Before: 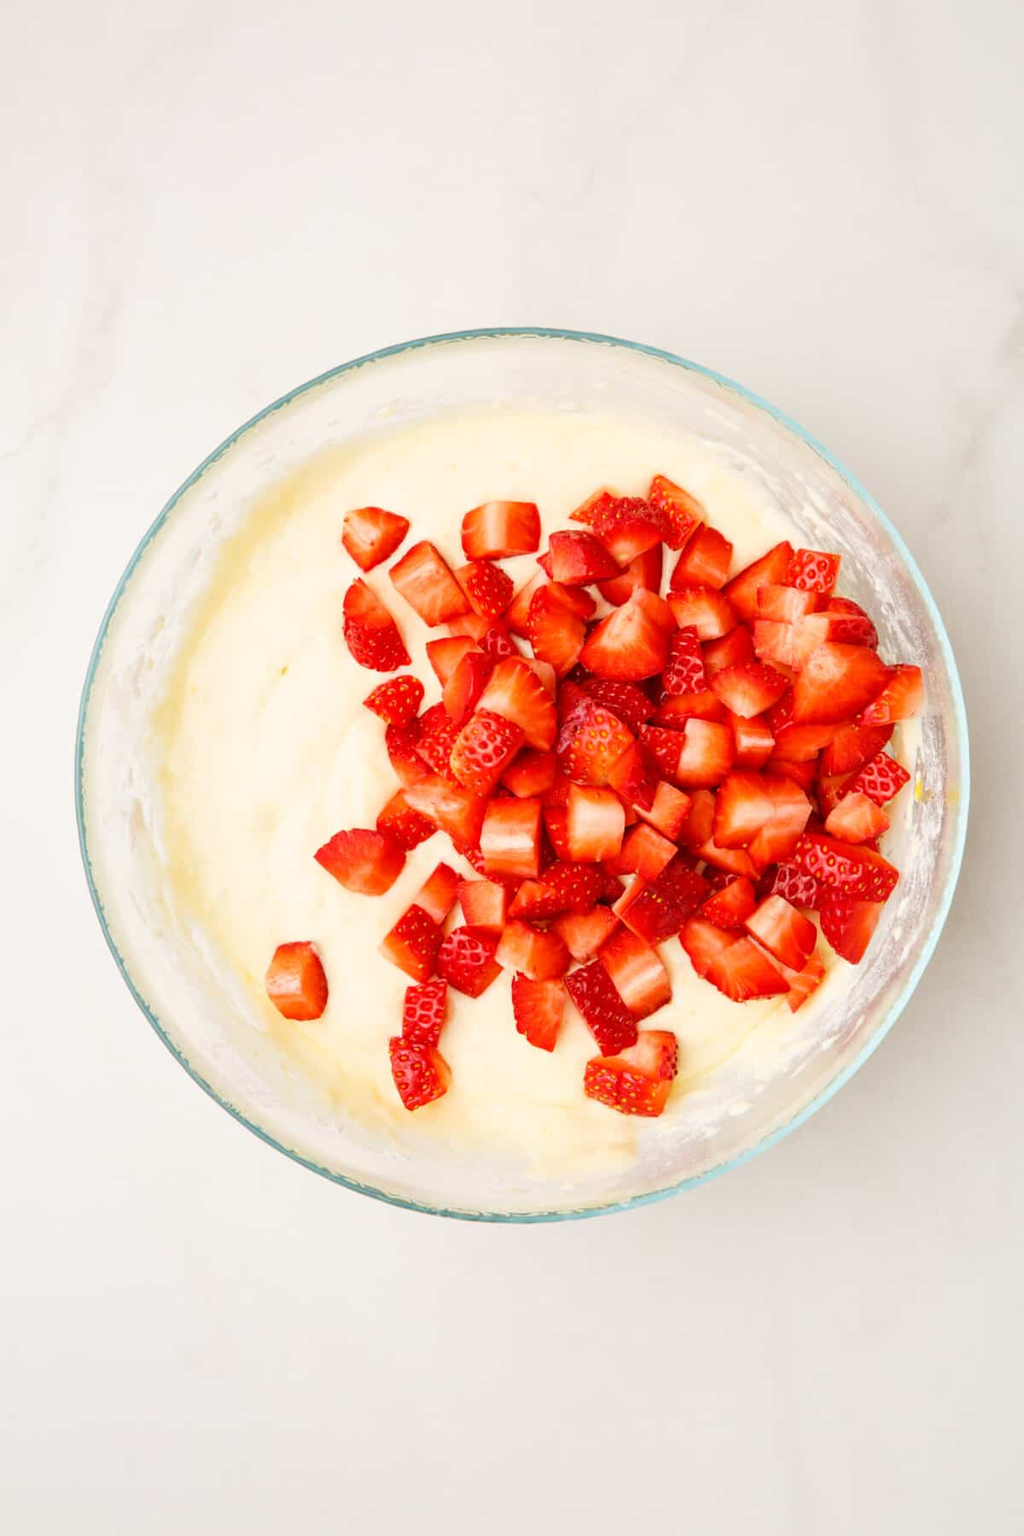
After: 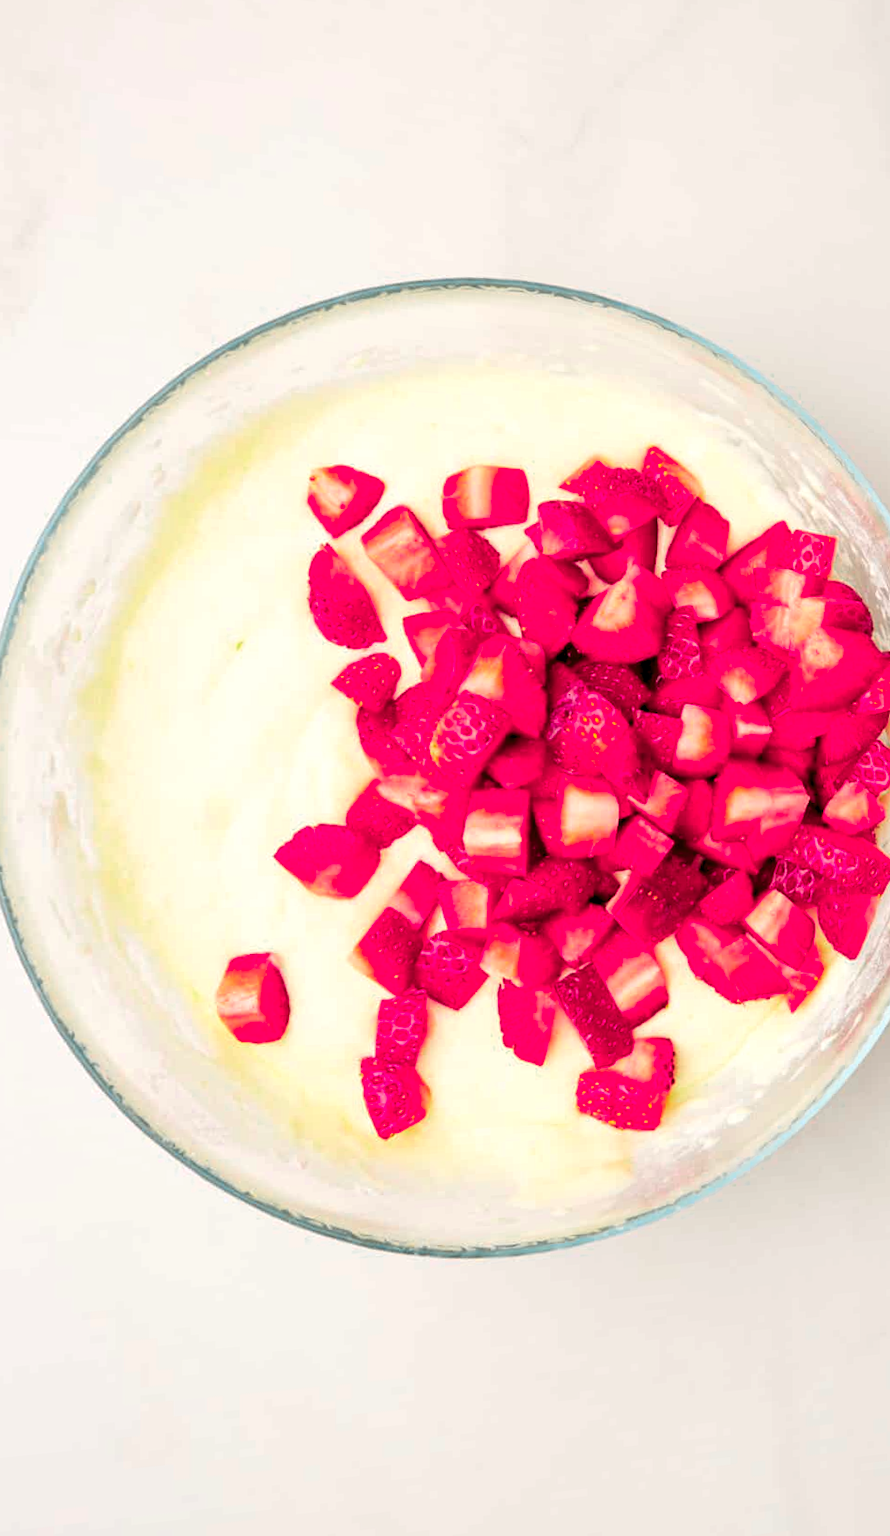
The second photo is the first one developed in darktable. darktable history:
rotate and perspective: rotation -0.013°, lens shift (vertical) -0.027, lens shift (horizontal) 0.178, crop left 0.016, crop right 0.989, crop top 0.082, crop bottom 0.918
crop and rotate: left 9.597%, right 10.195%
levels: mode automatic, black 0.023%, white 99.97%, levels [0.062, 0.494, 0.925]
color zones: curves: ch0 [(0, 0.533) (0.126, 0.533) (0.234, 0.533) (0.368, 0.357) (0.5, 0.5) (0.625, 0.5) (0.74, 0.637) (0.875, 0.5)]; ch1 [(0.004, 0.708) (0.129, 0.662) (0.25, 0.5) (0.375, 0.331) (0.496, 0.396) (0.625, 0.649) (0.739, 0.26) (0.875, 0.5) (1, 0.478)]; ch2 [(0, 0.409) (0.132, 0.403) (0.236, 0.558) (0.379, 0.448) (0.5, 0.5) (0.625, 0.5) (0.691, 0.39) (0.875, 0.5)]
